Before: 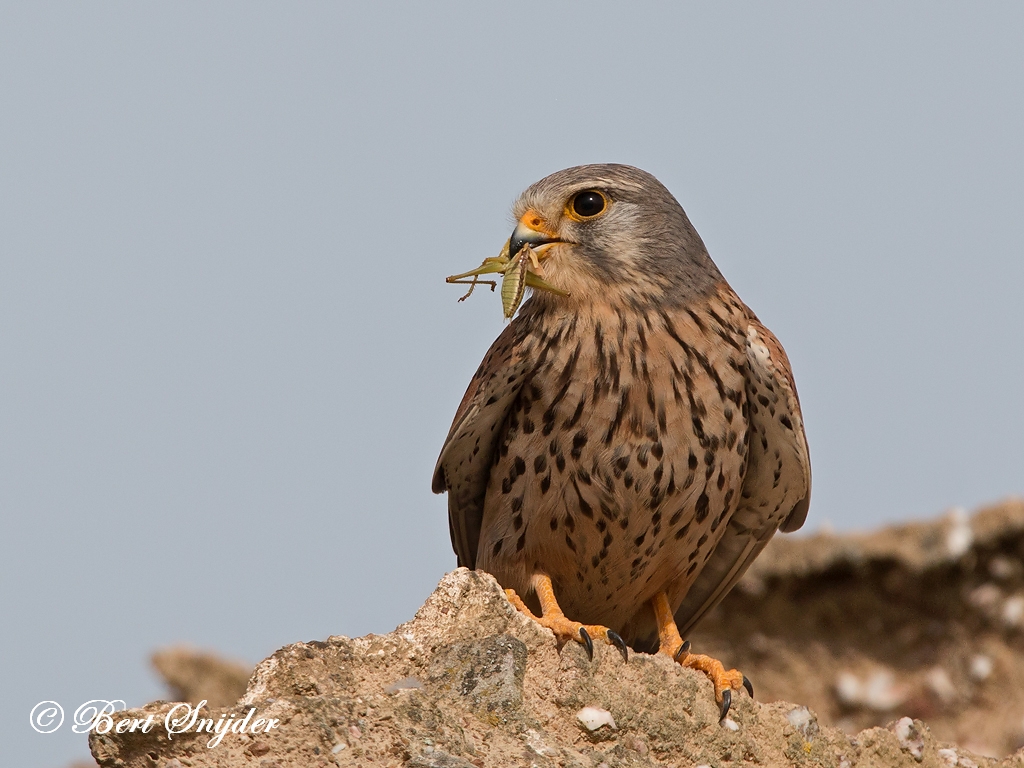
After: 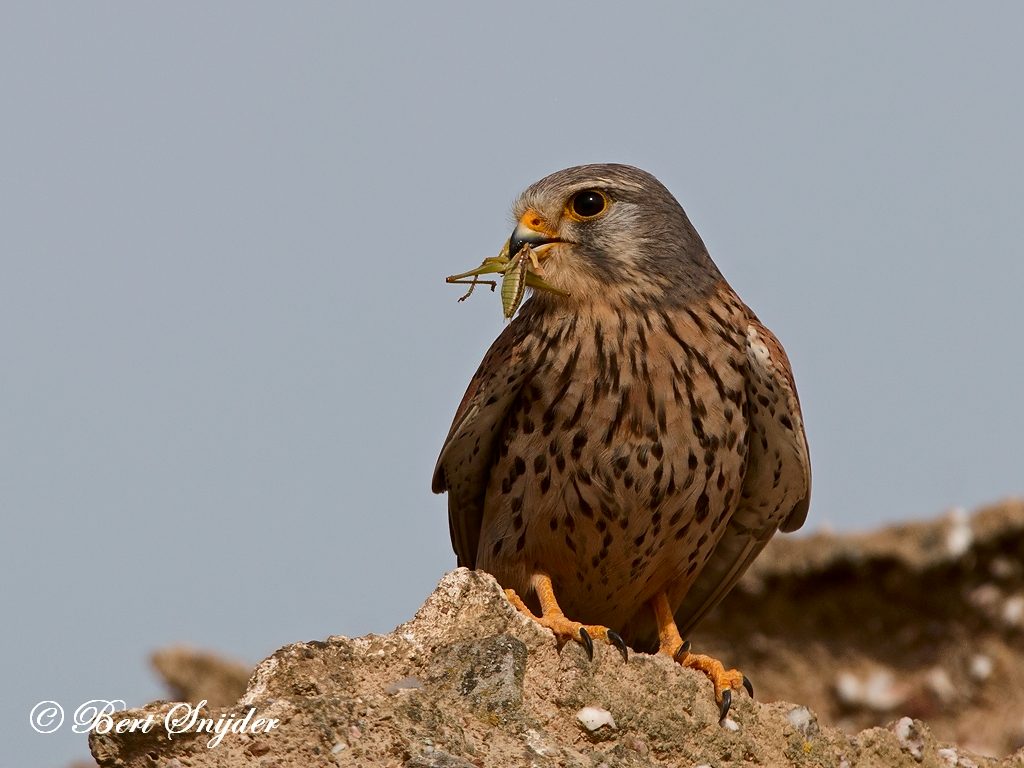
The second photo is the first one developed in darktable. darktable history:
contrast brightness saturation: contrast 0.068, brightness -0.13, saturation 0.064
